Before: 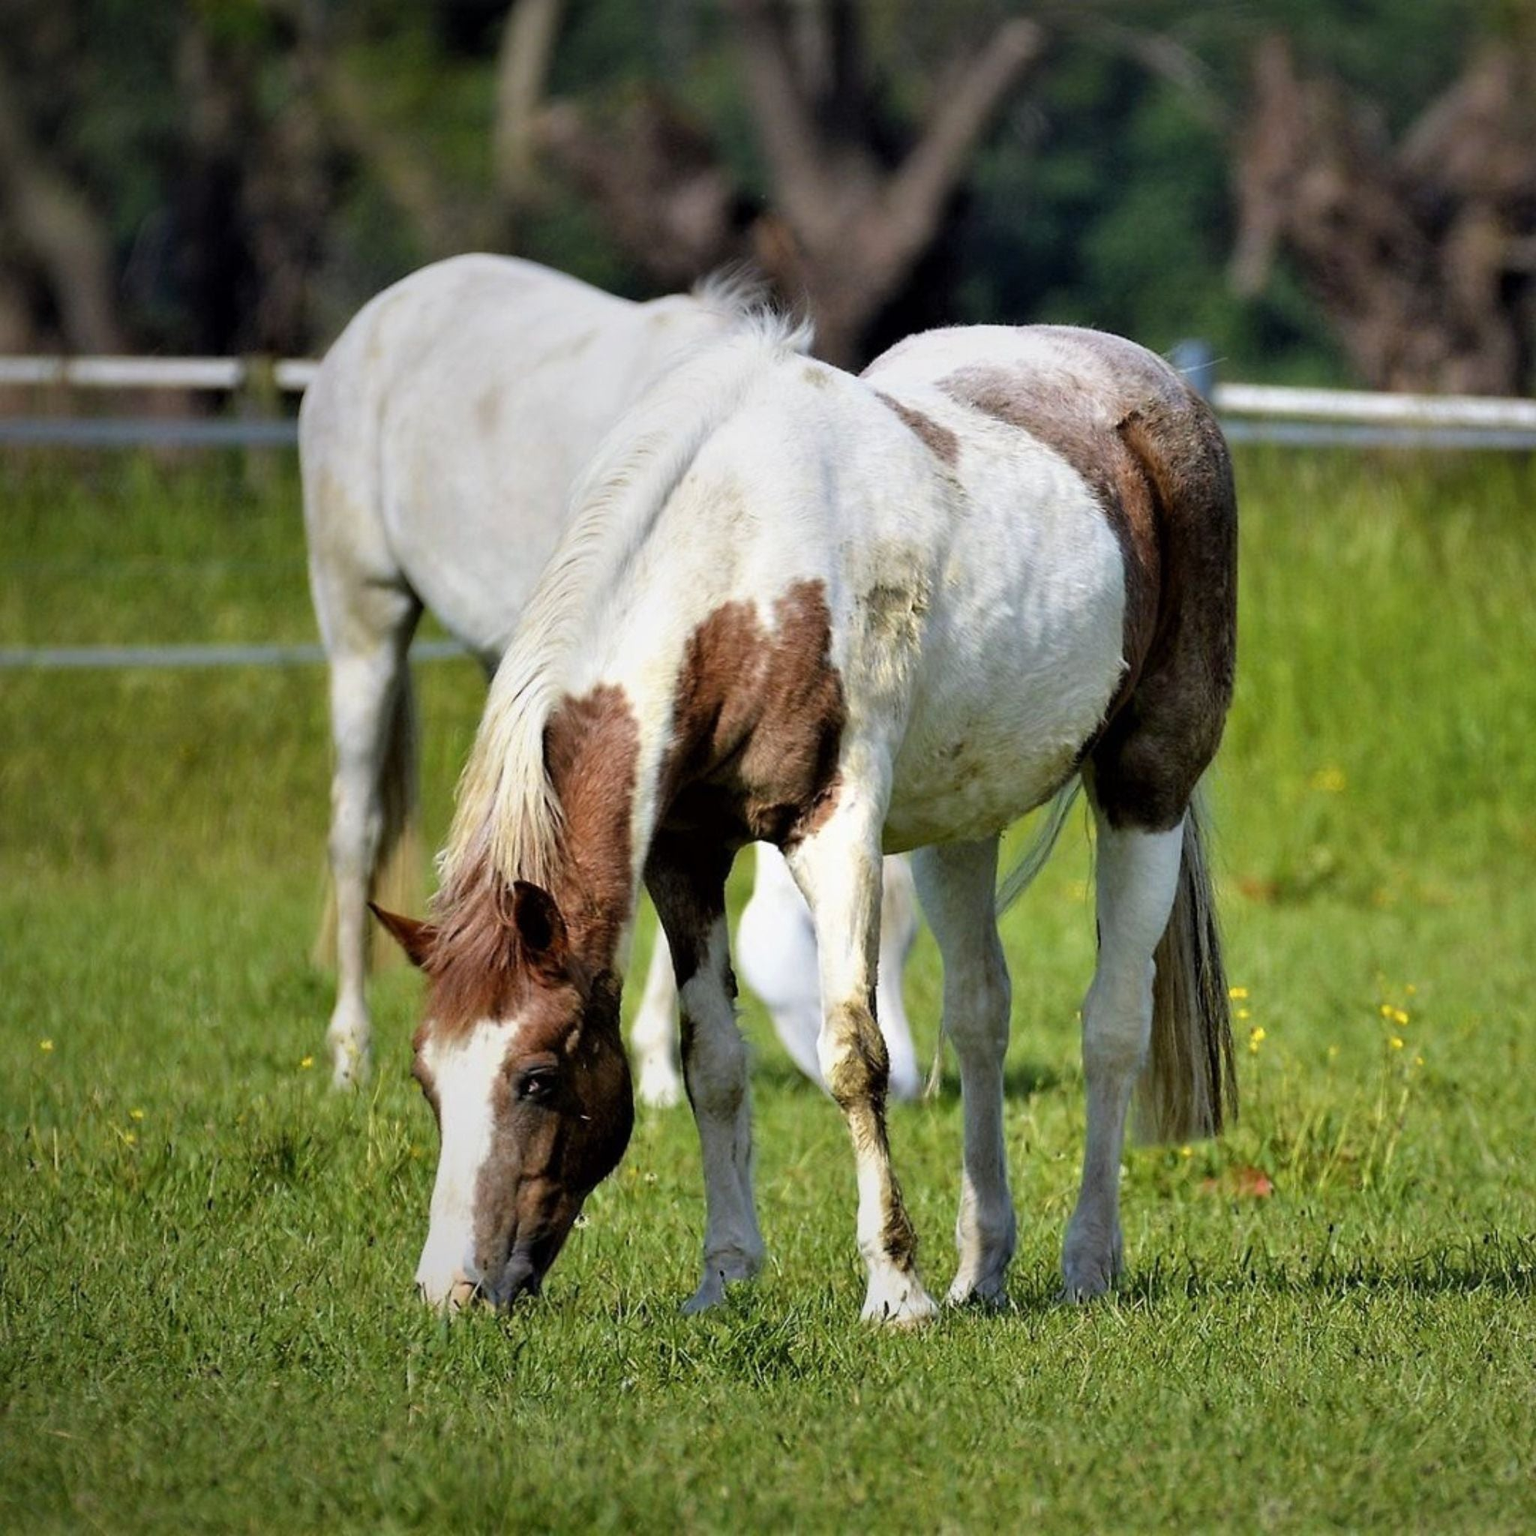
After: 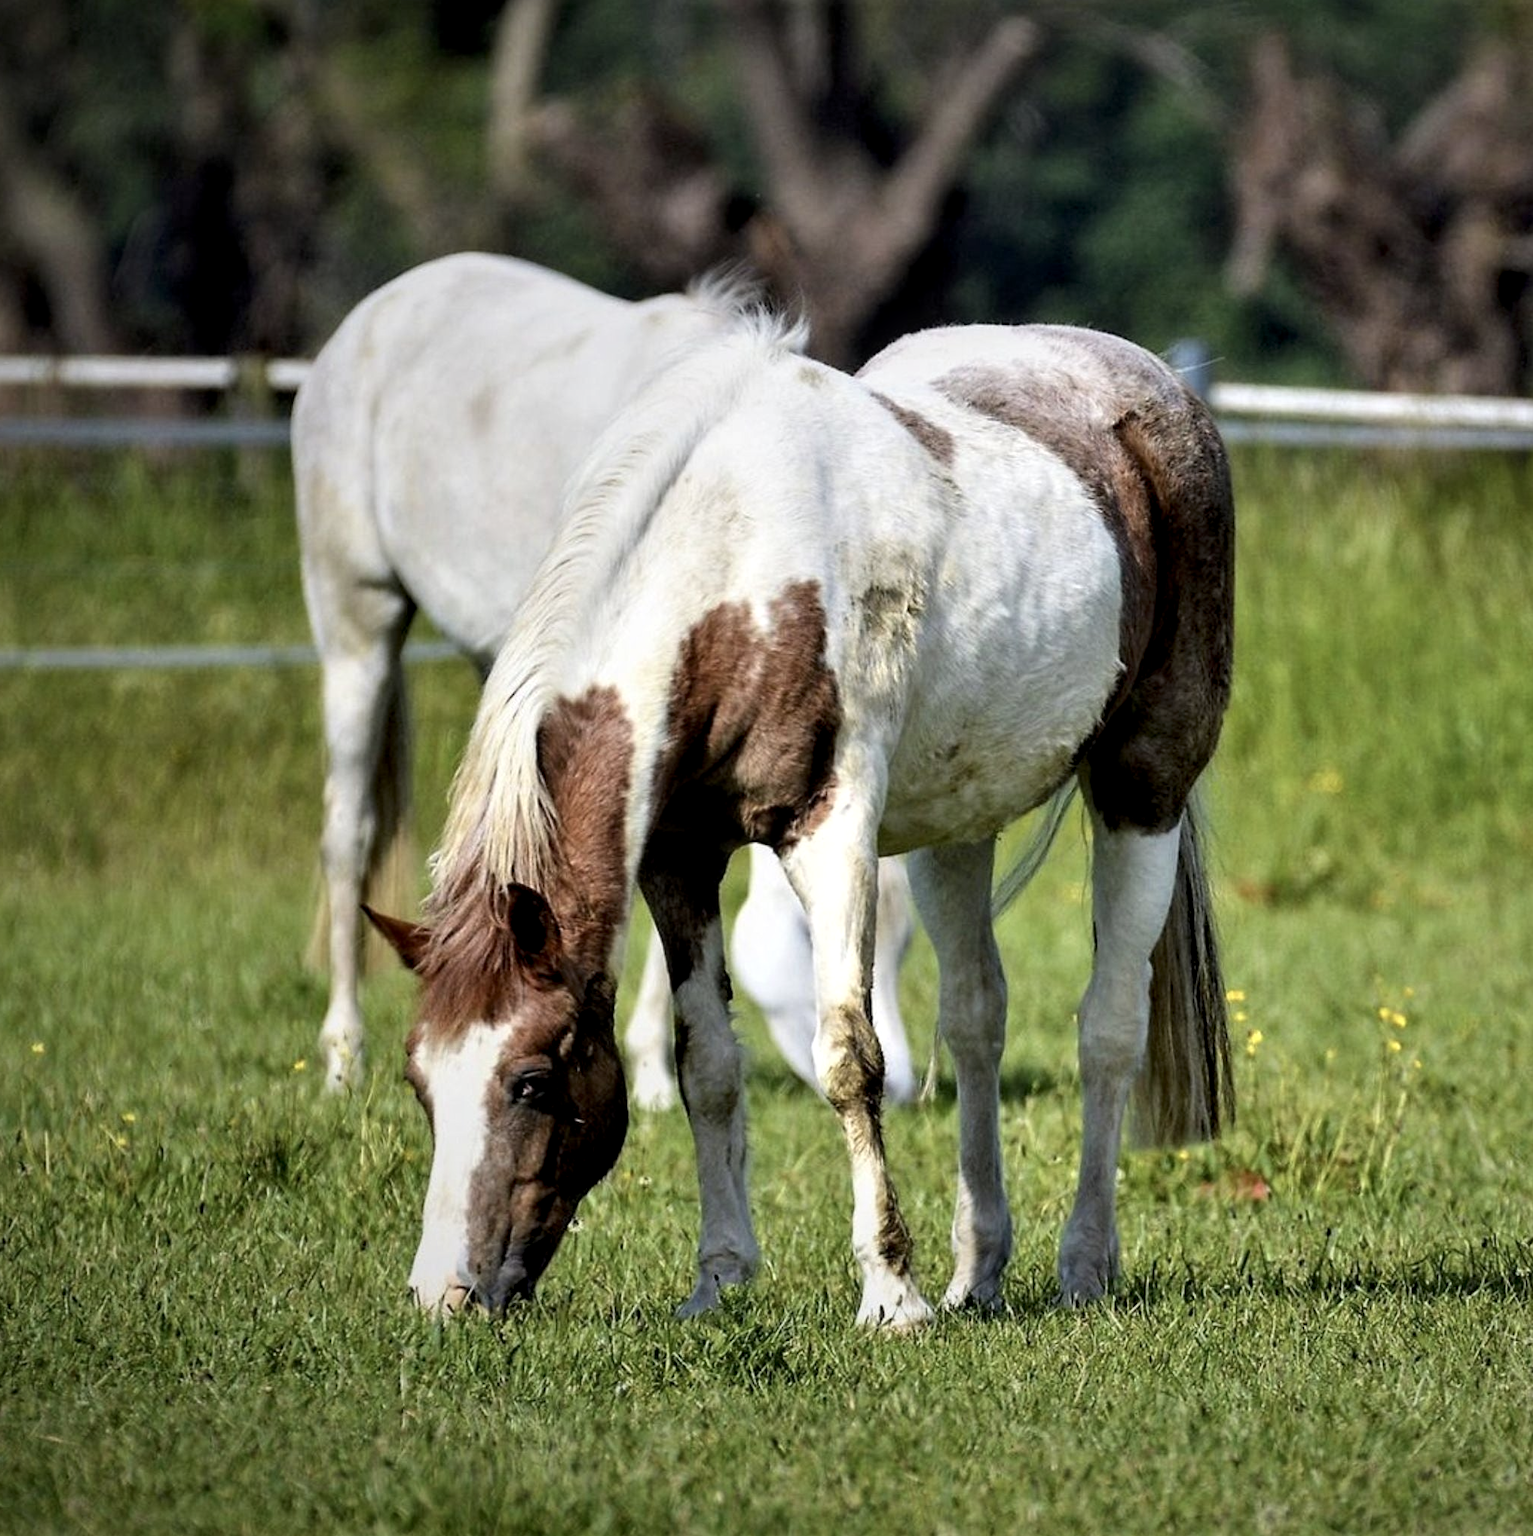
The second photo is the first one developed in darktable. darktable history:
contrast brightness saturation: contrast 0.11, saturation -0.17
local contrast: highlights 83%, shadows 81%
crop and rotate: left 0.614%, top 0.179%, bottom 0.309%
